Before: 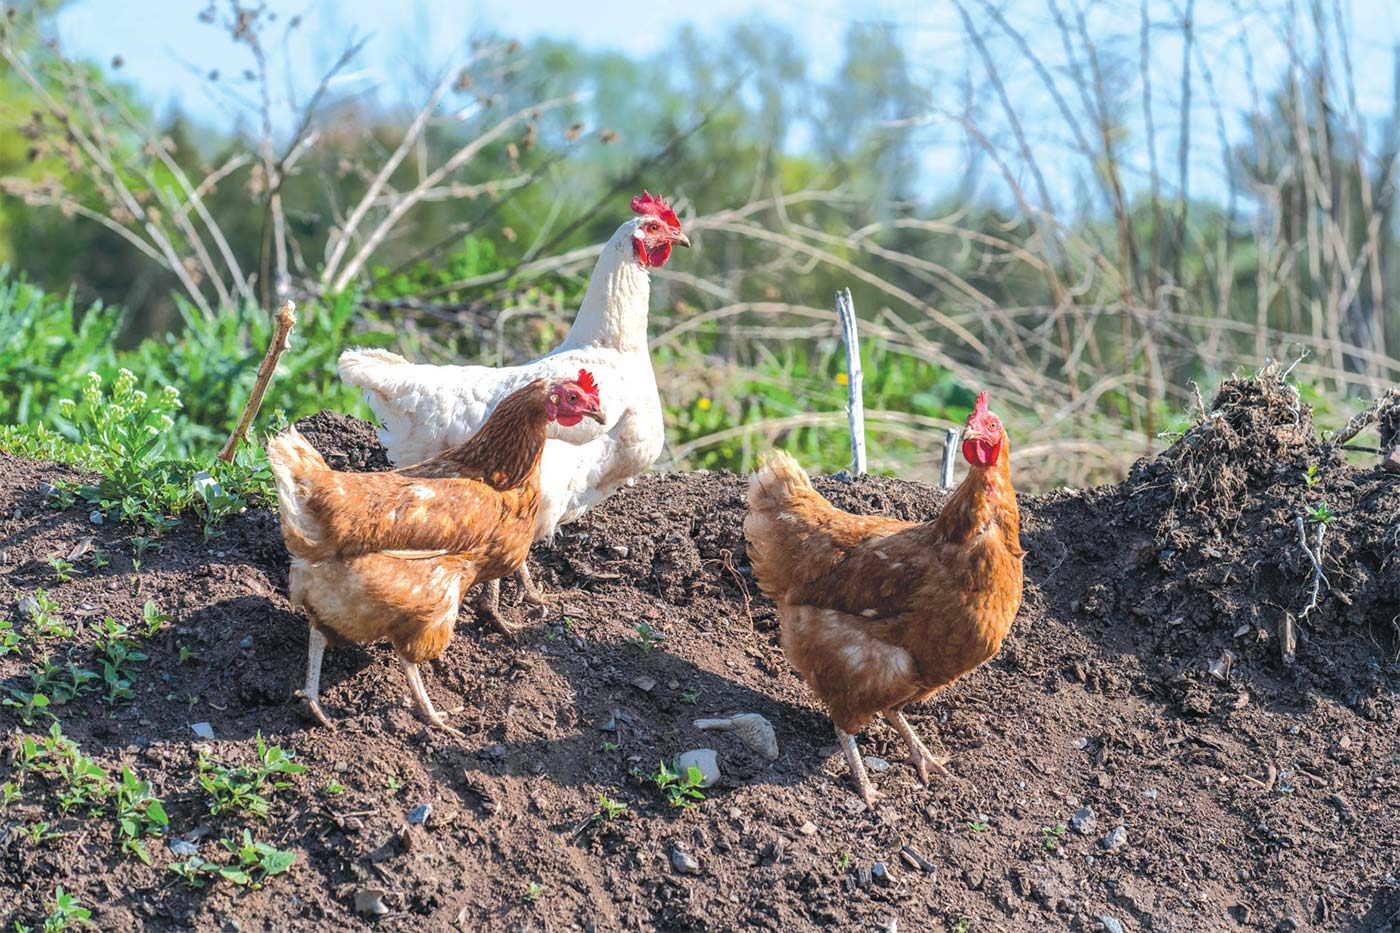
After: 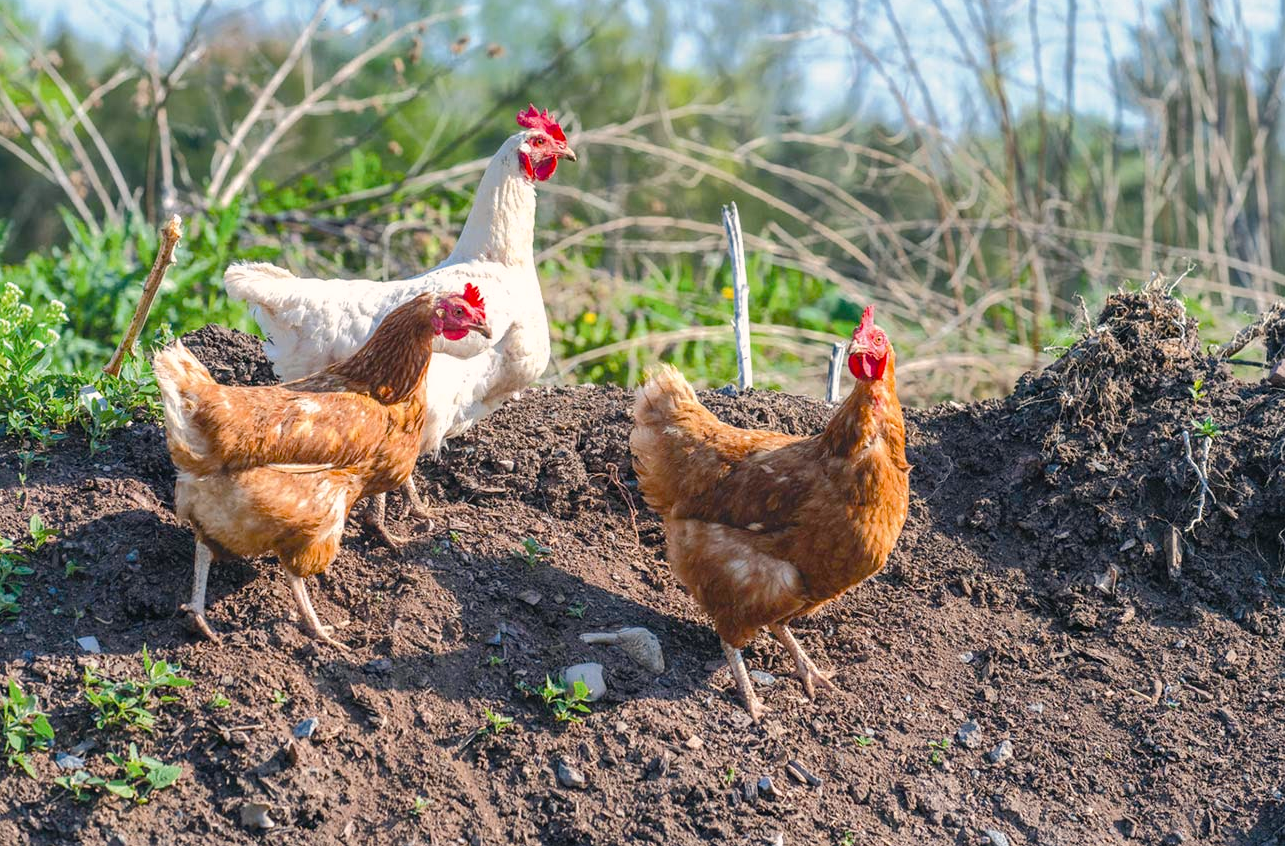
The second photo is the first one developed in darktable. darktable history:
crop and rotate: left 8.161%, top 9.258%
color balance rgb: shadows lift › luminance -10.068%, highlights gain › chroma 1.624%, highlights gain › hue 57.21°, perceptual saturation grading › global saturation 20%, perceptual saturation grading › highlights -14.307%, perceptual saturation grading › shadows 49.49%, global vibrance -23.965%
